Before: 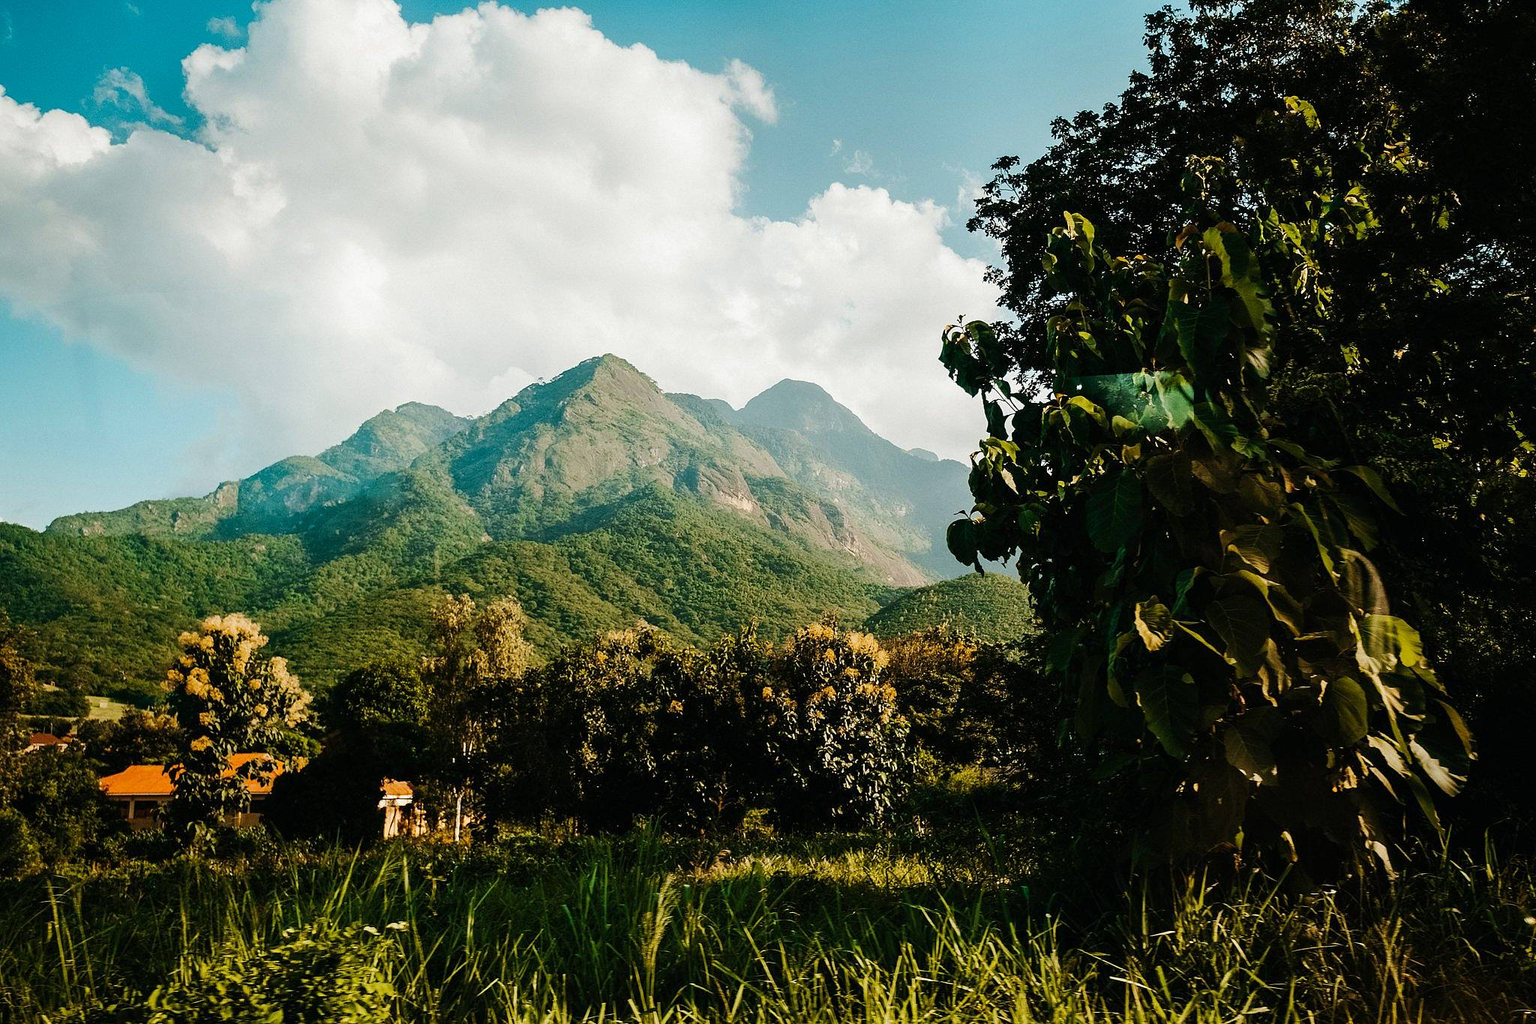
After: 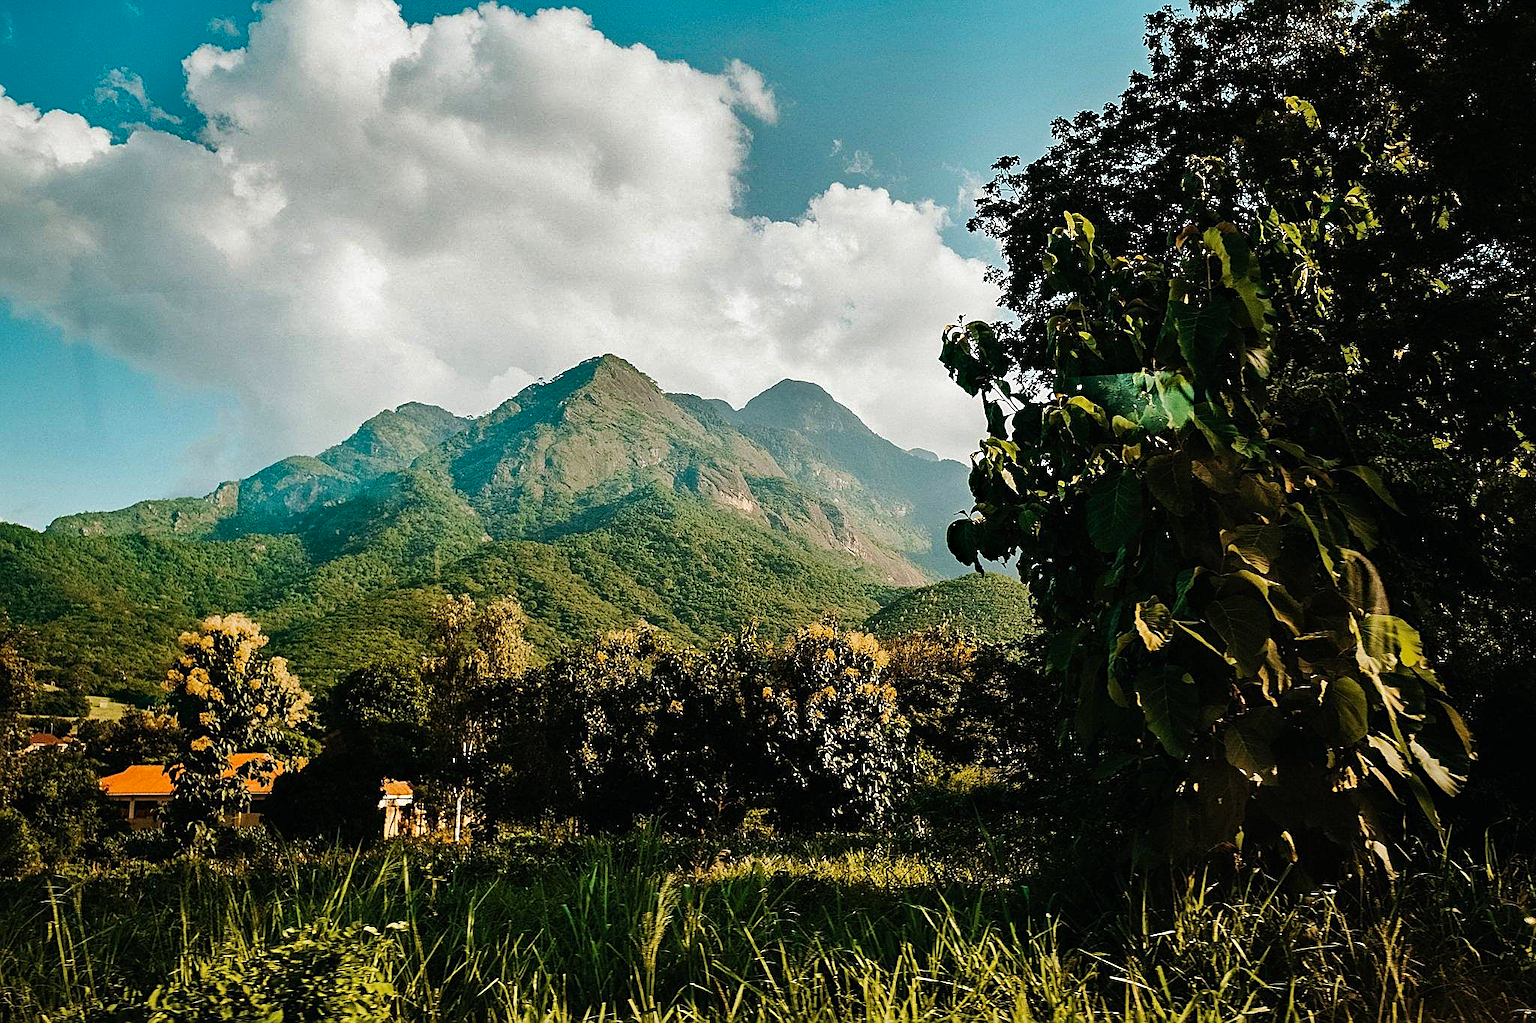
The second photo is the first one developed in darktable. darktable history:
haze removal: strength 0.299, distance 0.253, compatibility mode true, adaptive false
sharpen: on, module defaults
shadows and highlights: radius 107.25, shadows 23.82, highlights -58.05, low approximation 0.01, soften with gaussian
